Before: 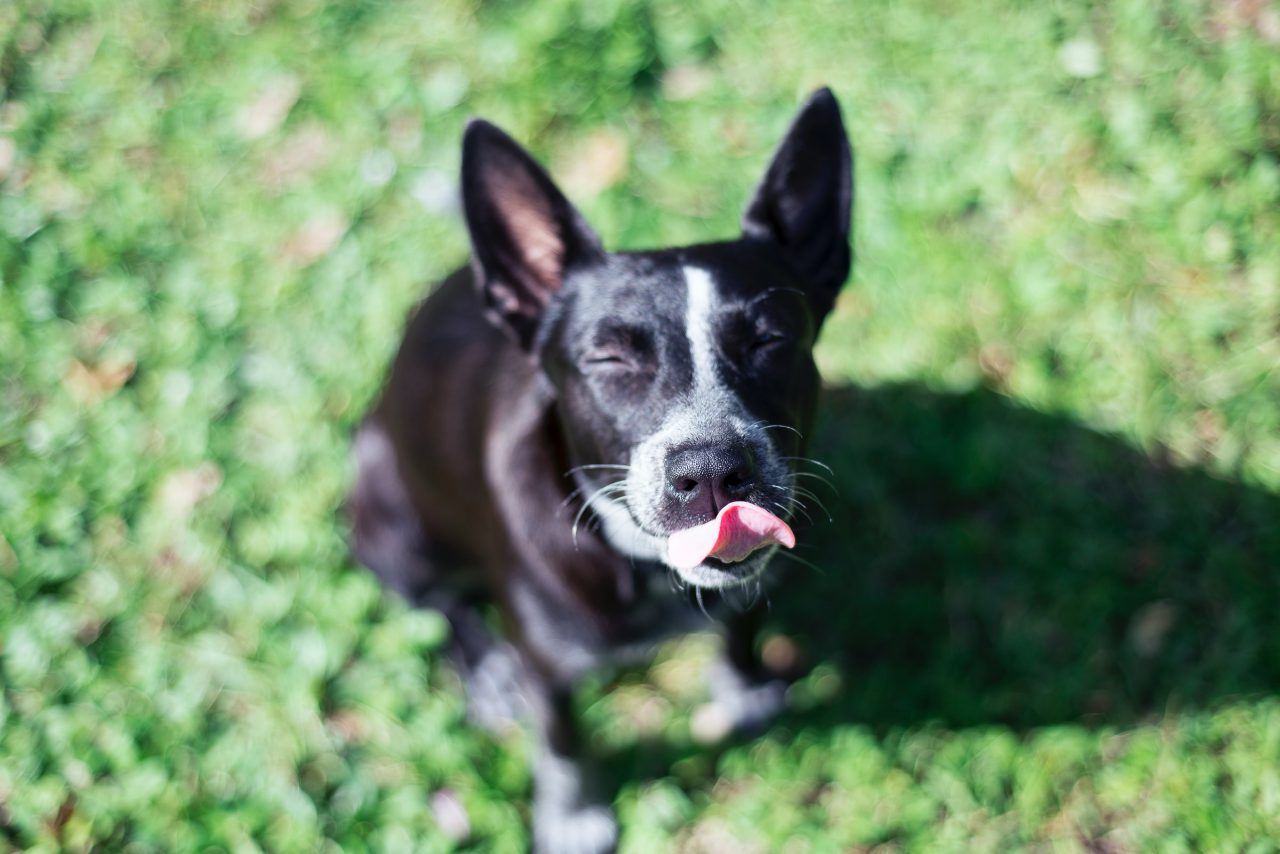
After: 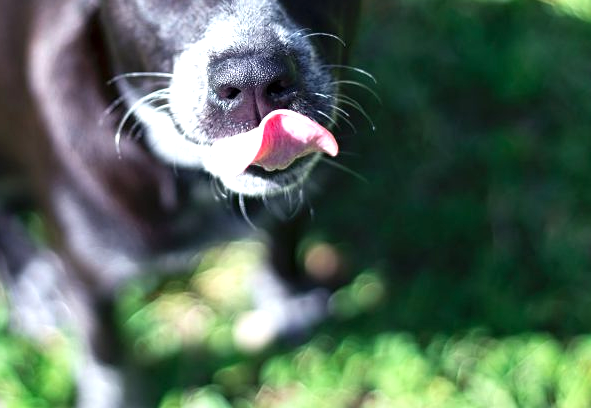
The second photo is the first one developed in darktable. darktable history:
crop: left 35.721%, top 45.912%, right 18.085%, bottom 6.216%
sharpen: amount 0.215
exposure: exposure 0.66 EV, compensate highlight preservation false
